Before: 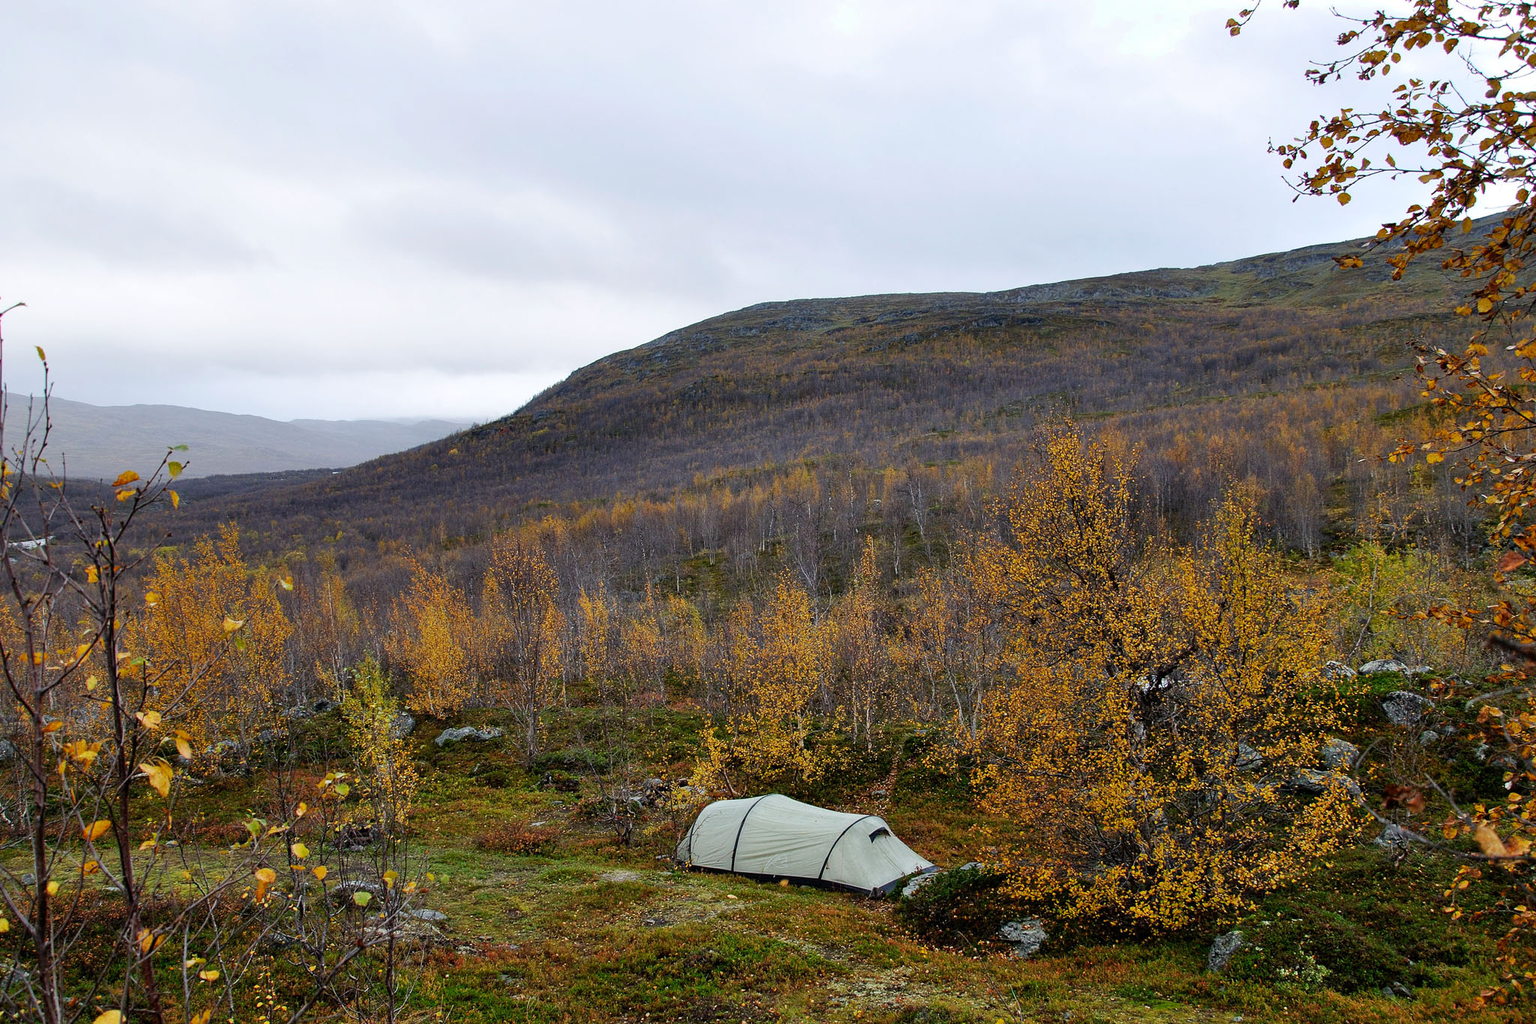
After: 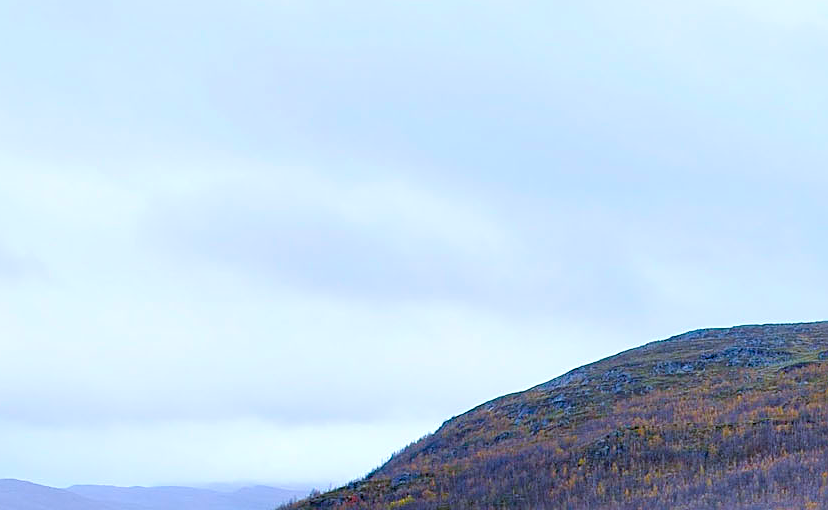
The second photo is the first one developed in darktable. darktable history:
crop: left 15.607%, top 5.441%, right 43.959%, bottom 57.125%
sharpen: on, module defaults
color balance rgb: perceptual saturation grading › global saturation 34.812%, perceptual saturation grading › highlights -29.851%, perceptual saturation grading › shadows 34.972%, global vibrance 39.306%
local contrast: mode bilateral grid, contrast 20, coarseness 49, detail 119%, midtone range 0.2
contrast brightness saturation: brightness 0.116
color calibration: illuminant custom, x 0.371, y 0.383, temperature 4279.98 K
